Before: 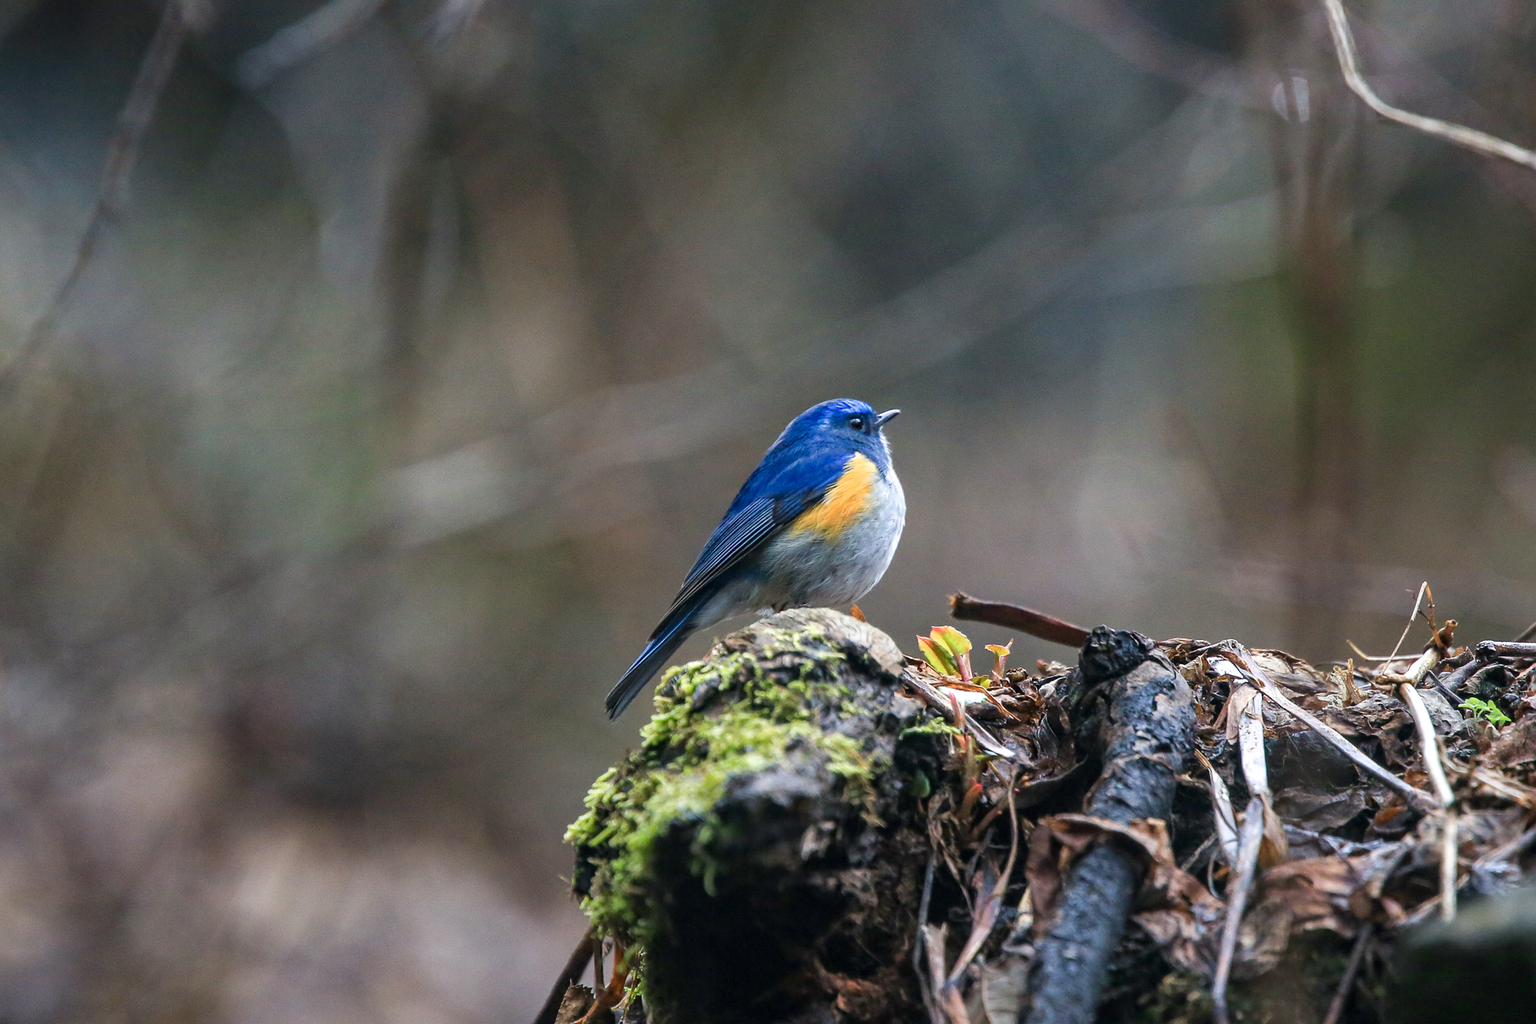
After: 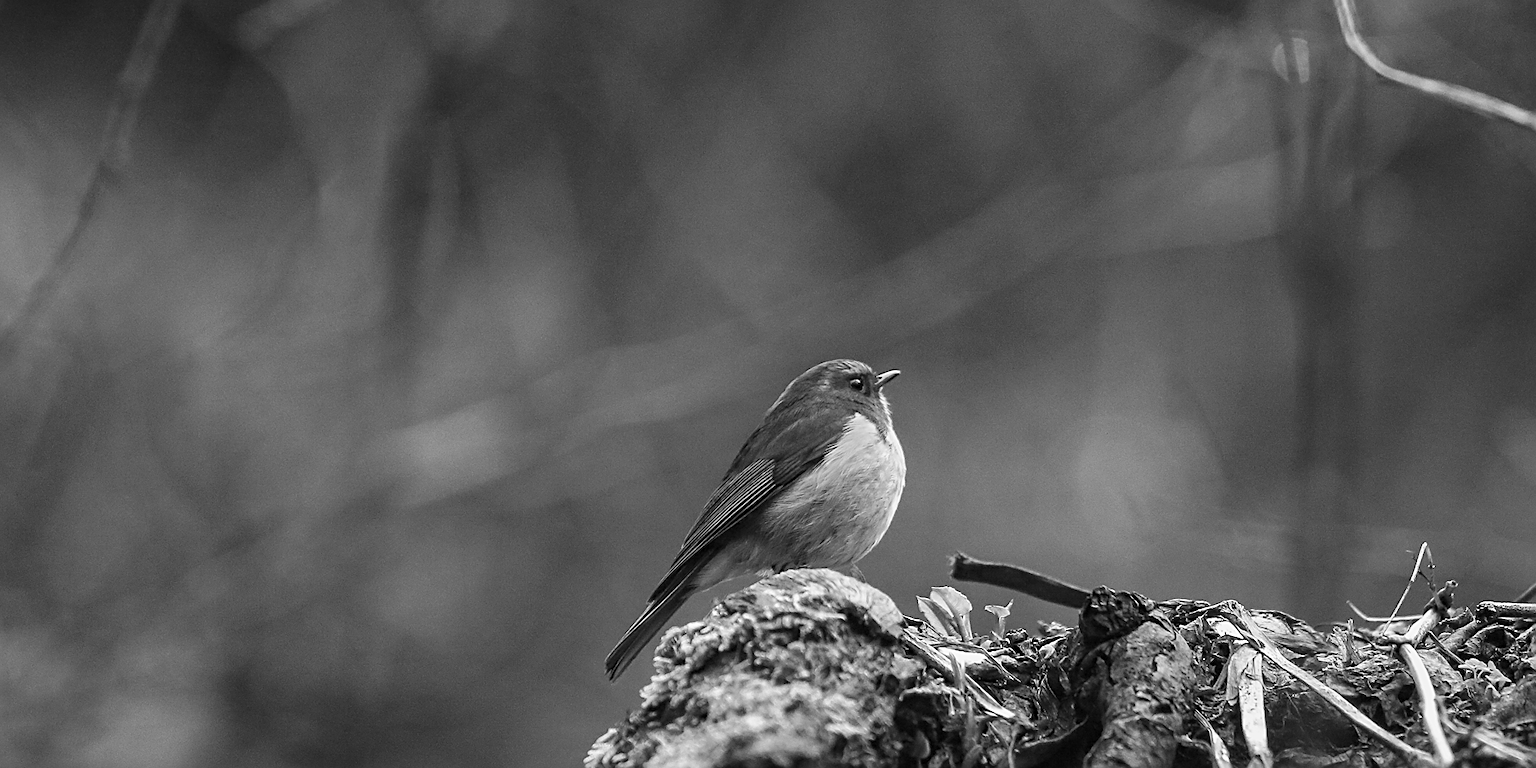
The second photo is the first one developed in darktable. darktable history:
sharpen: on, module defaults
monochrome: a -6.99, b 35.61, size 1.4
white balance: red 0.871, blue 1.249
crop: top 3.857%, bottom 21.132%
